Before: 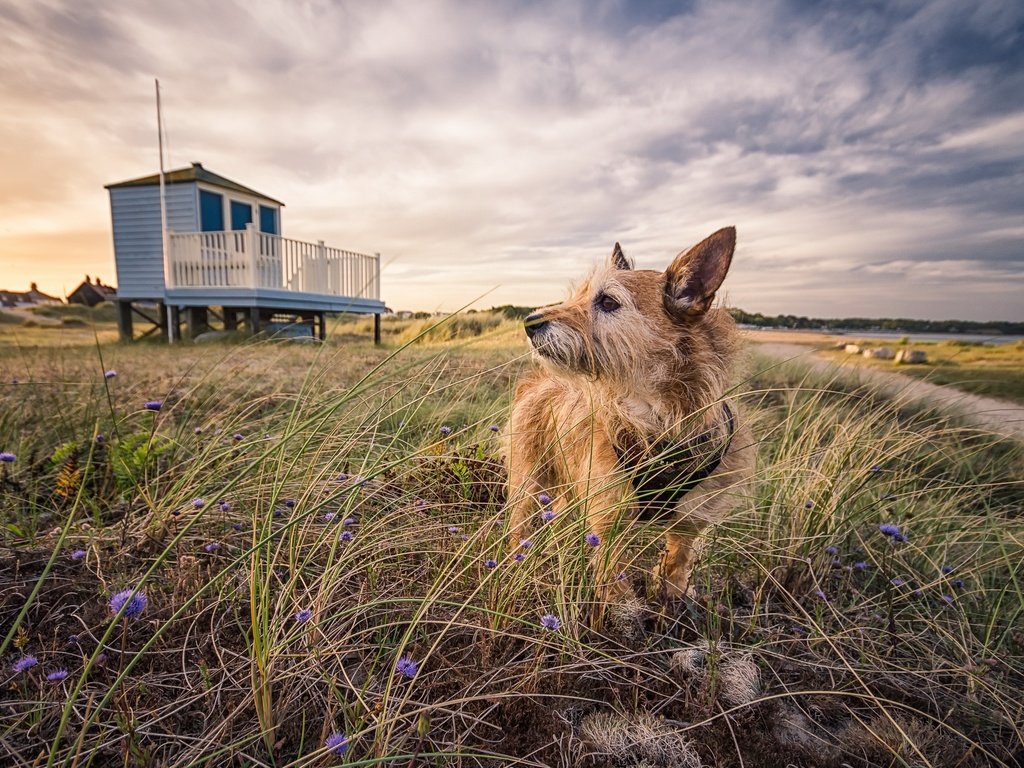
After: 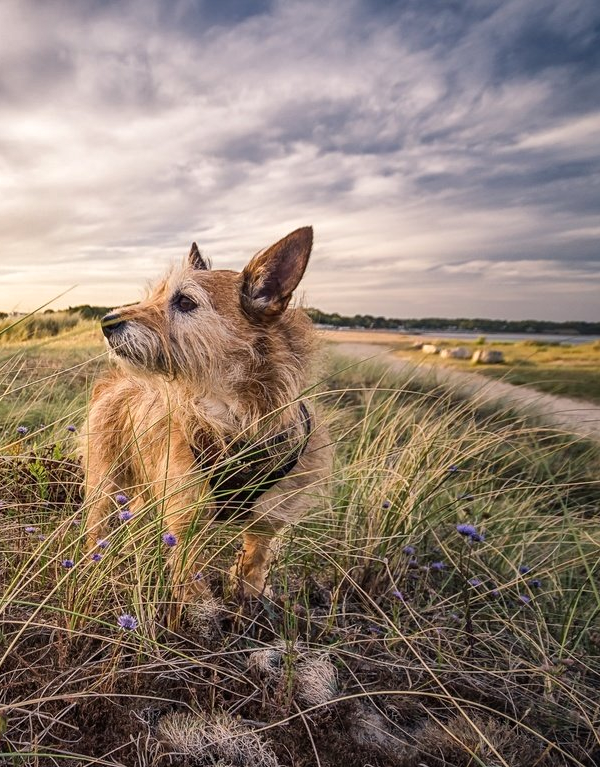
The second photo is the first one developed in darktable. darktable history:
crop: left 41.402%
shadows and highlights: radius 171.16, shadows 27, white point adjustment 3.13, highlights -67.95, soften with gaussian
